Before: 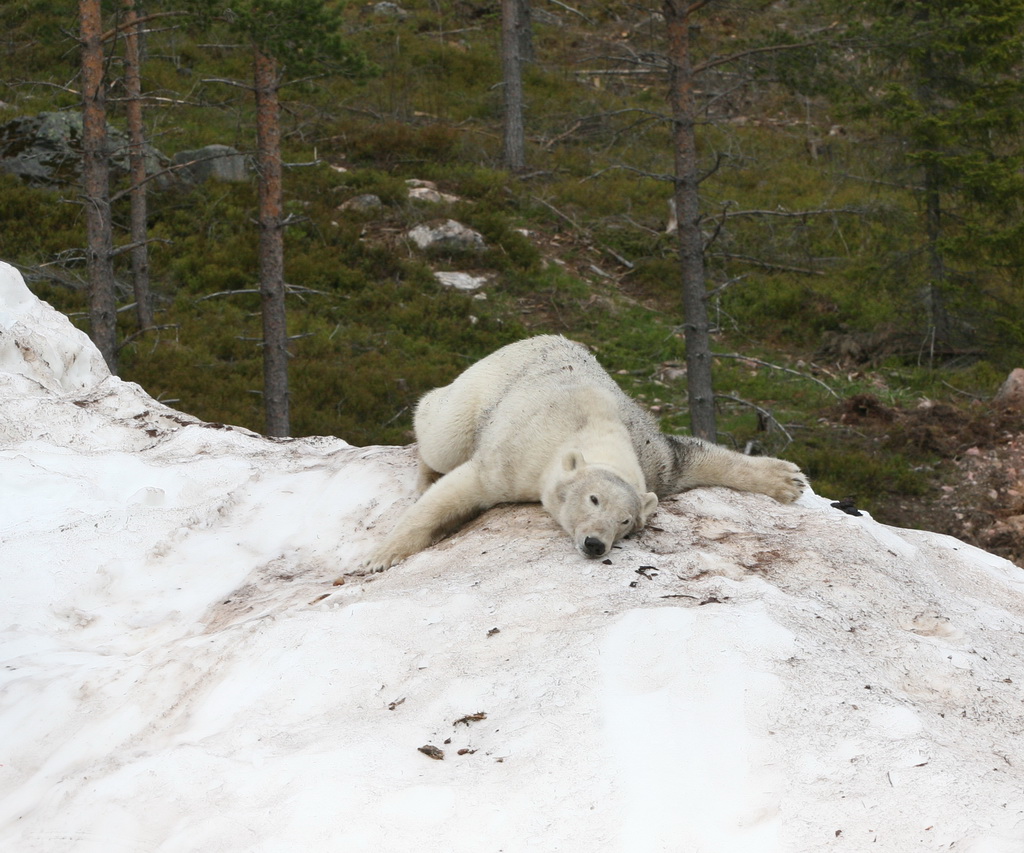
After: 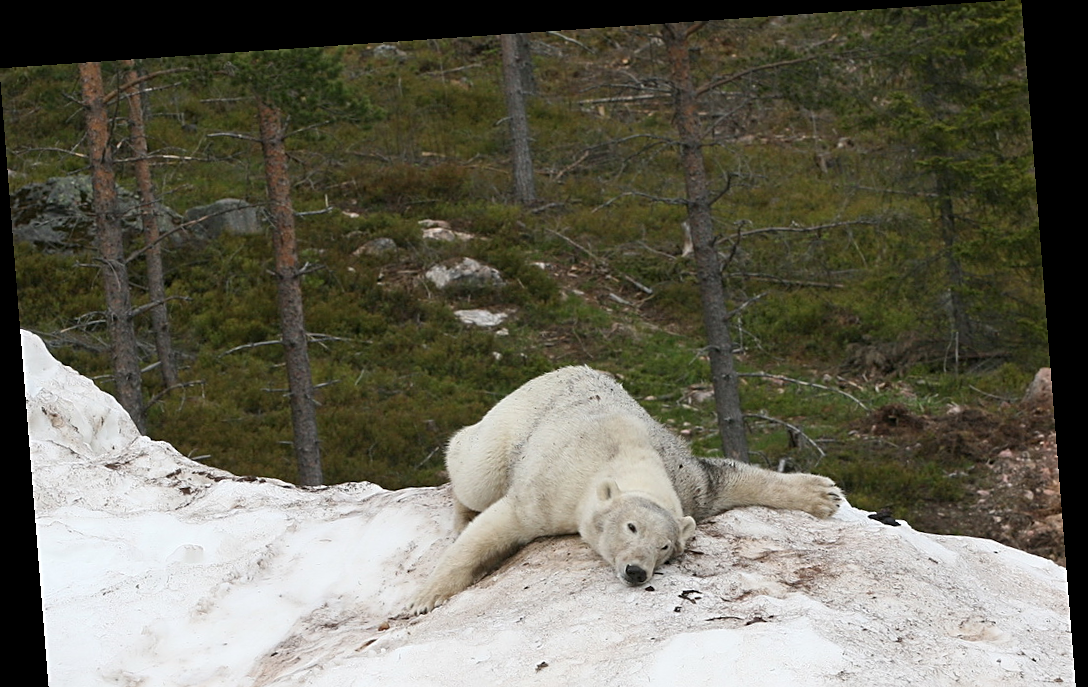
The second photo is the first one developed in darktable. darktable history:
rotate and perspective: rotation -4.2°, shear 0.006, automatic cropping off
sharpen: on, module defaults
crop: bottom 24.967%
